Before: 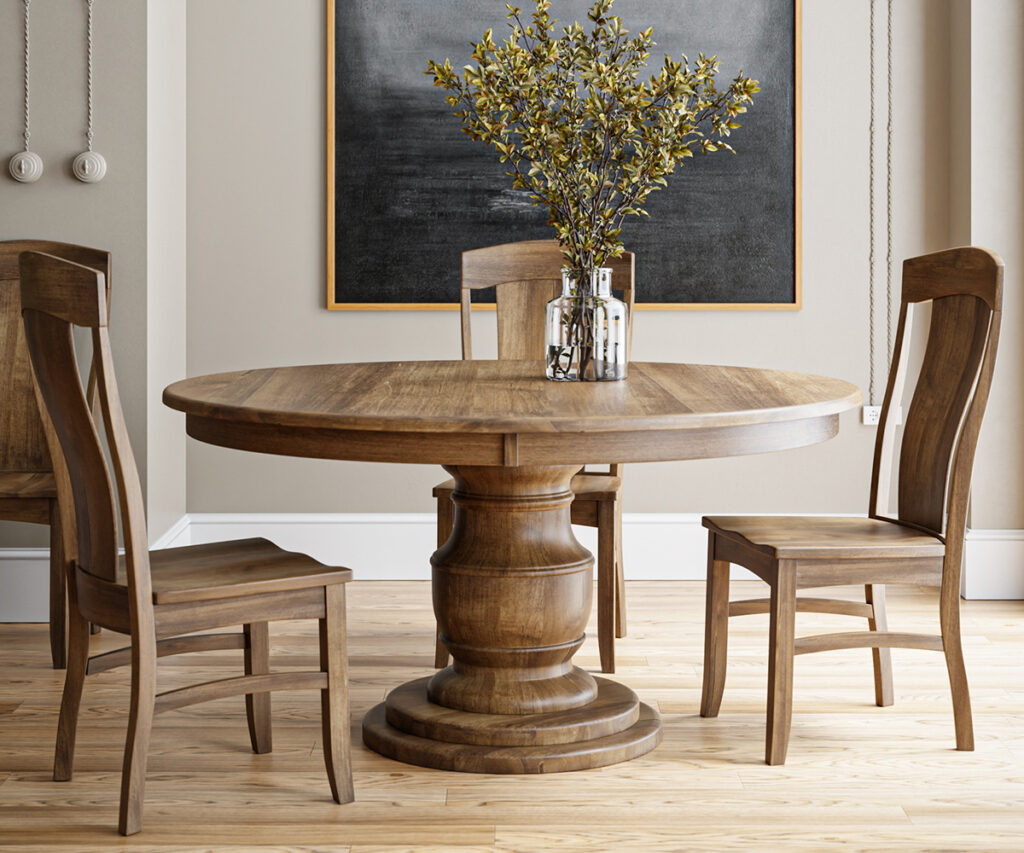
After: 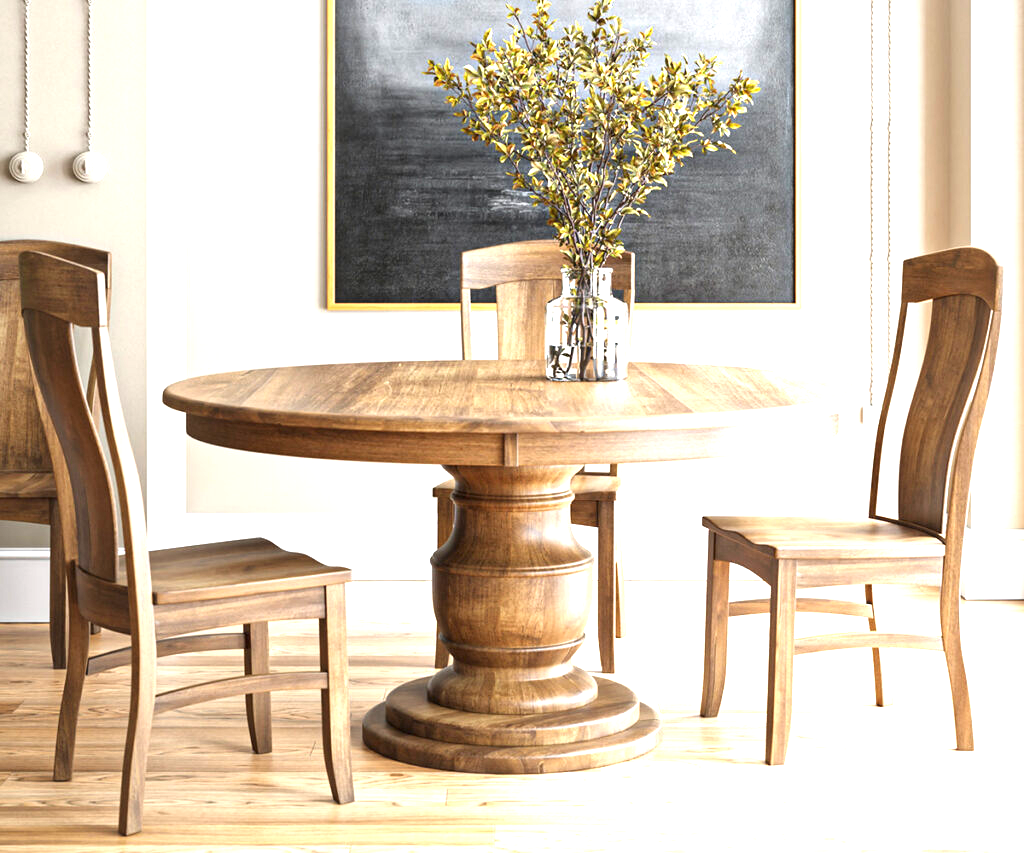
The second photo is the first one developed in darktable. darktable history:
exposure: black level correction 0, exposure 1.518 EV, compensate highlight preservation false
